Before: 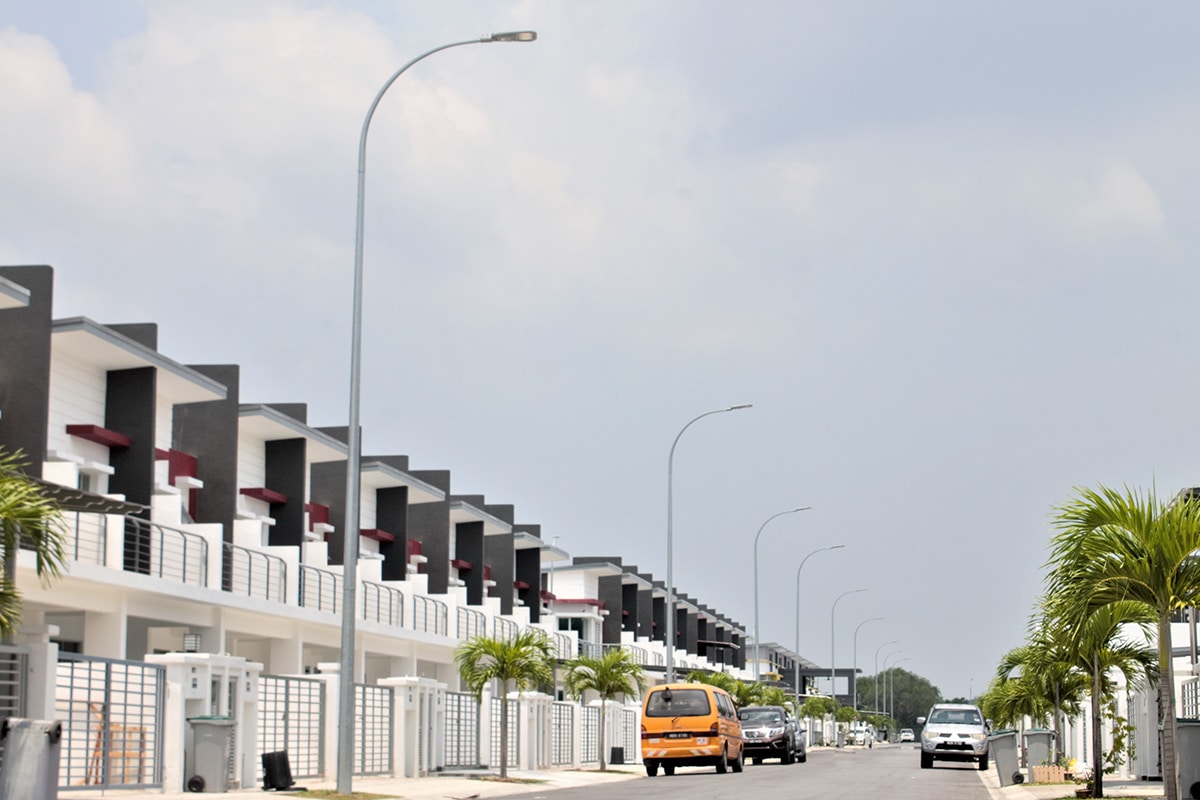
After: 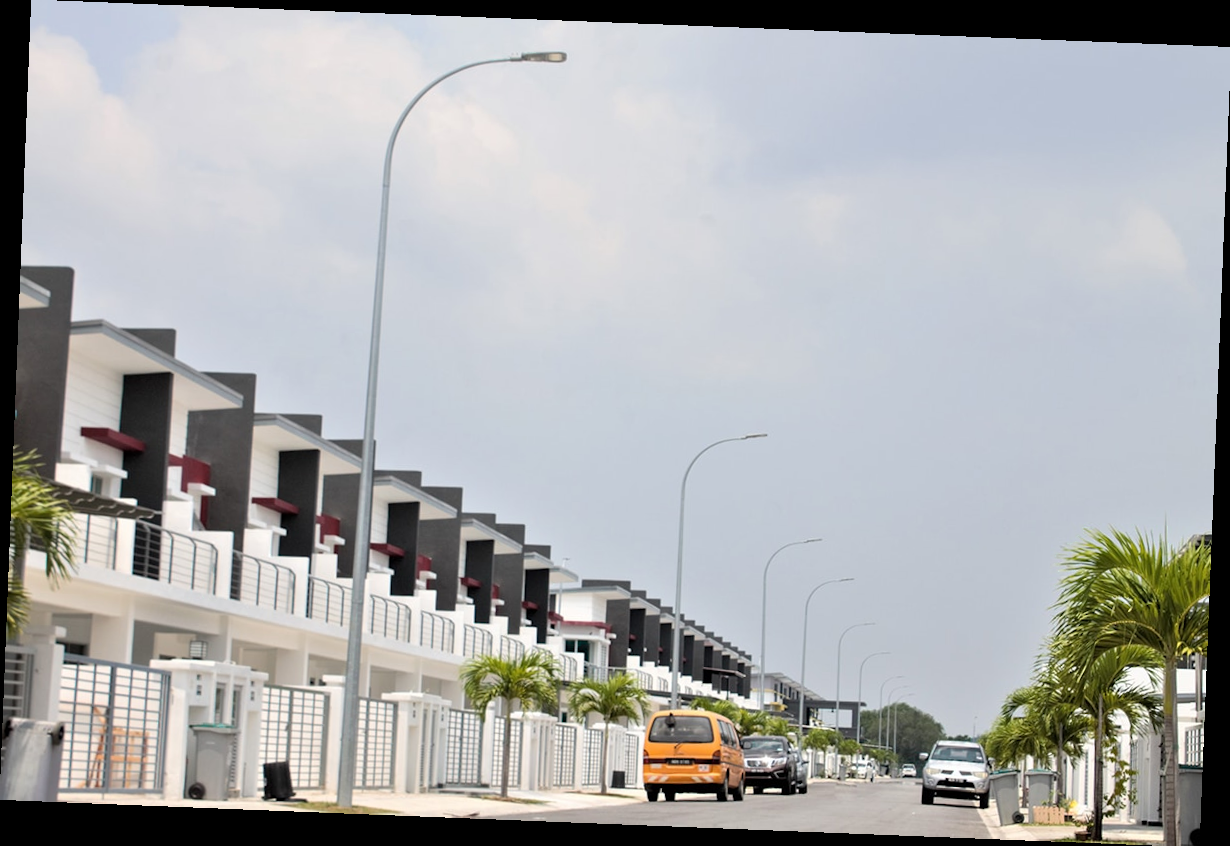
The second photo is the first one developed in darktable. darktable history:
color zones: curves: ch0 [(0.25, 0.5) (0.423, 0.5) (0.443, 0.5) (0.521, 0.756) (0.568, 0.5) (0.576, 0.5) (0.75, 0.5)]; ch1 [(0.25, 0.5) (0.423, 0.5) (0.443, 0.5) (0.539, 0.873) (0.624, 0.565) (0.631, 0.5) (0.75, 0.5)]
rotate and perspective: rotation 2.27°, automatic cropping off
